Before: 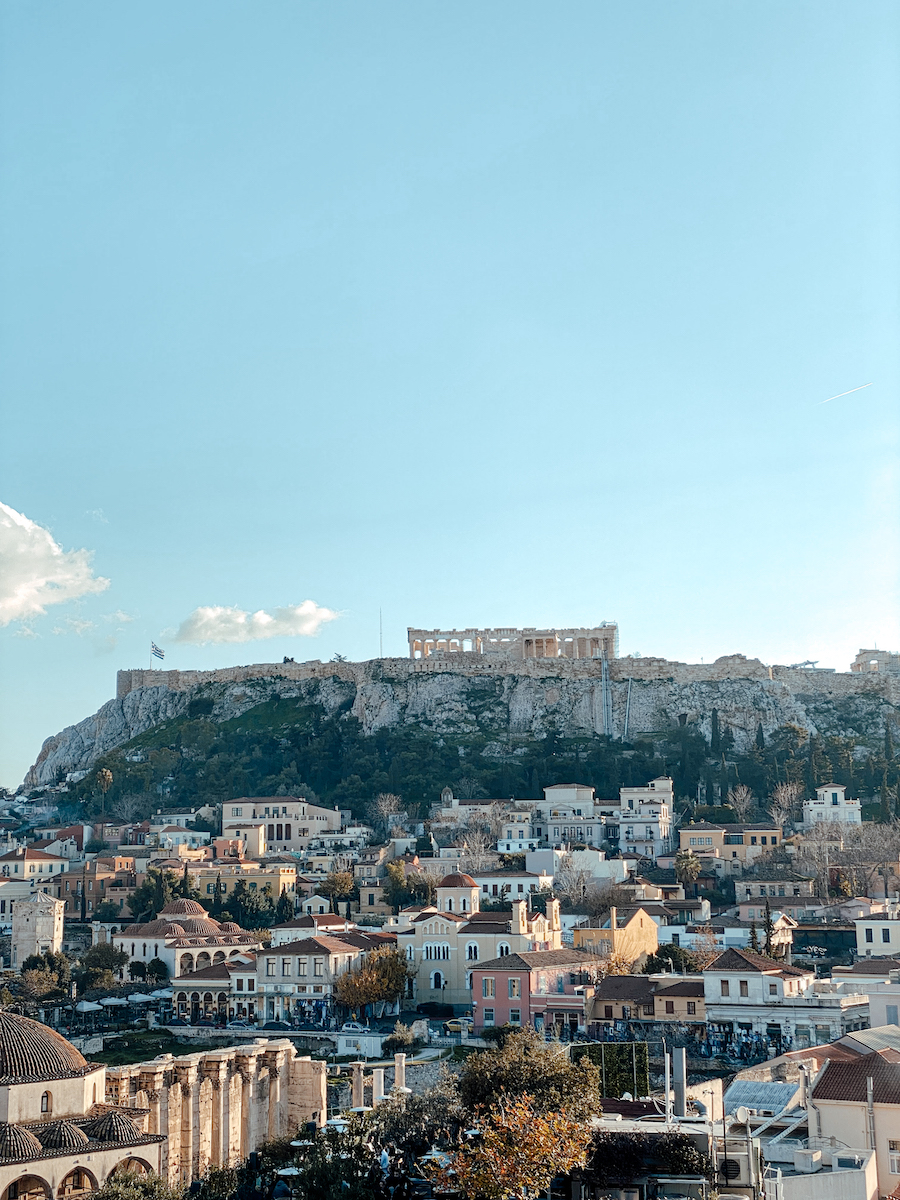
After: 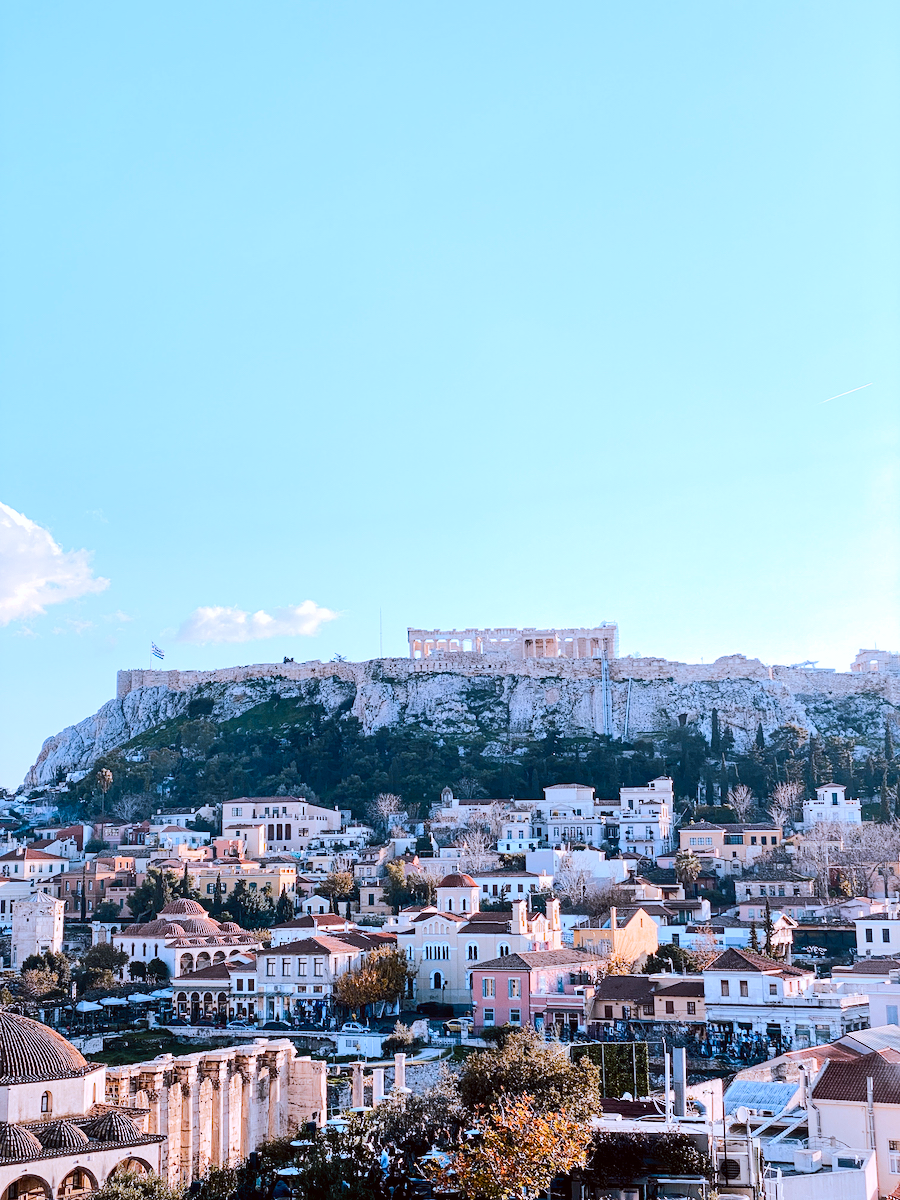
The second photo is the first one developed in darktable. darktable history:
color balance rgb: perceptual saturation grading › global saturation 20%, perceptual saturation grading › highlights -25%, perceptual saturation grading › shadows 25%
color correction: highlights a* -3.28, highlights b* -6.24, shadows a* 3.1, shadows b* 5.19
rgb curve: curves: ch0 [(0, 0) (0.284, 0.292) (0.505, 0.644) (1, 1)], compensate middle gray true
white balance: red 1.042, blue 1.17
